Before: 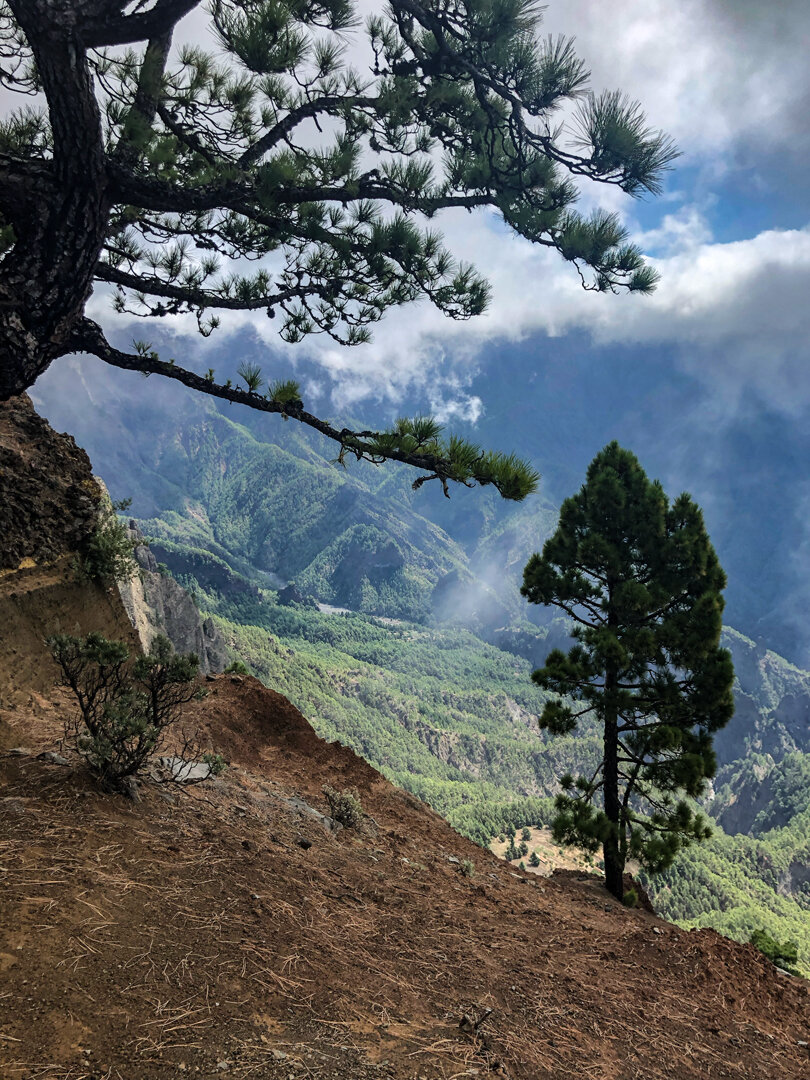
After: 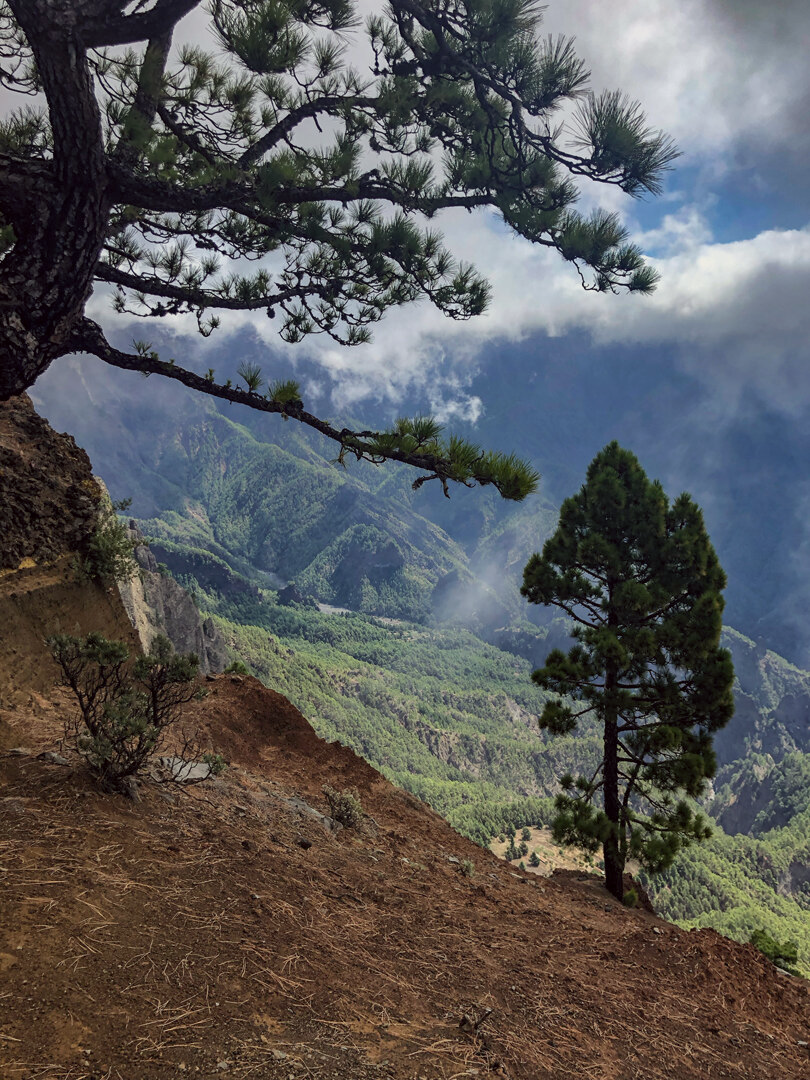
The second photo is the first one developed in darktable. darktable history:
color correction: highlights a* -0.912, highlights b* 4.56, shadows a* 3.64
tone equalizer: -8 EV 0.276 EV, -7 EV 0.436 EV, -6 EV 0.393 EV, -5 EV 0.285 EV, -3 EV -0.244 EV, -2 EV -0.387 EV, -1 EV -0.443 EV, +0 EV -0.24 EV
